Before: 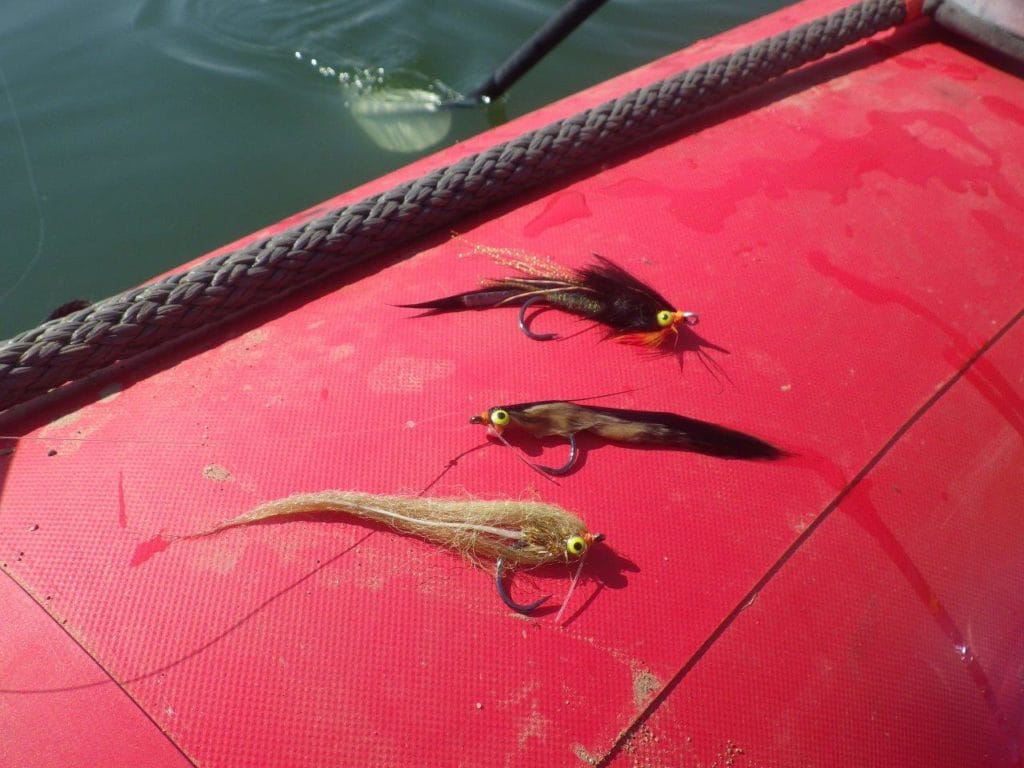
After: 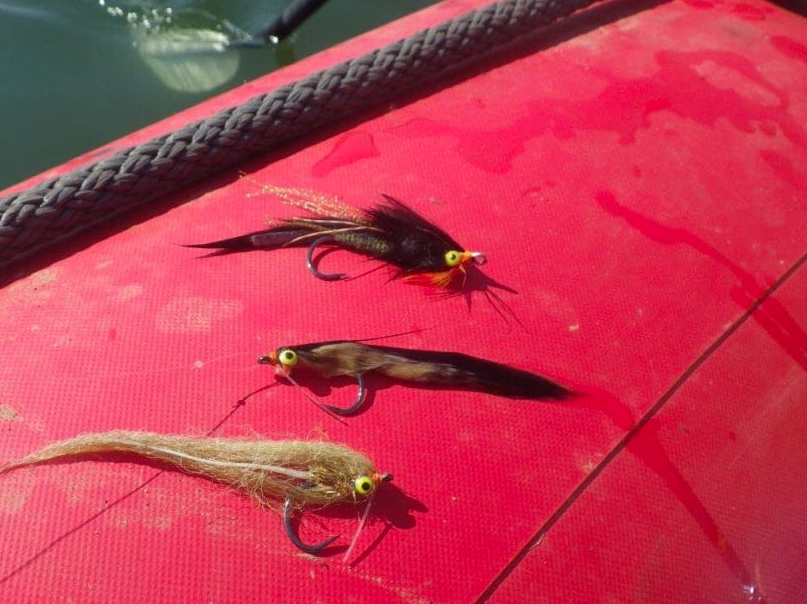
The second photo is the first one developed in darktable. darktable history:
vibrance: on, module defaults
crop and rotate: left 20.74%, top 7.912%, right 0.375%, bottom 13.378%
